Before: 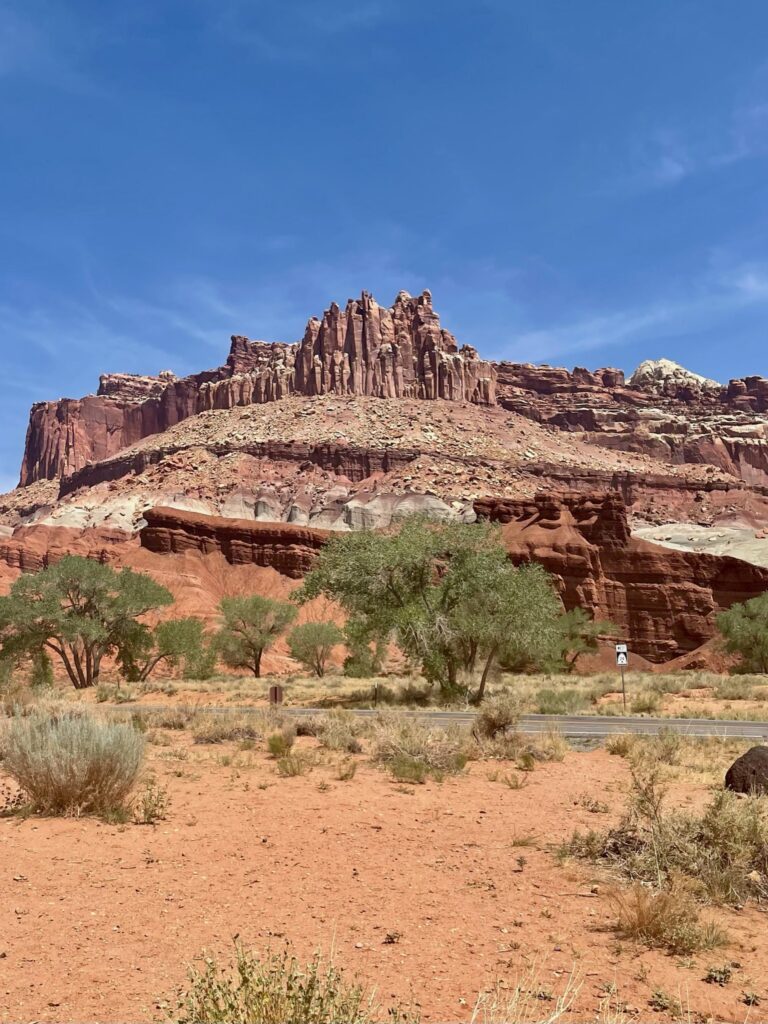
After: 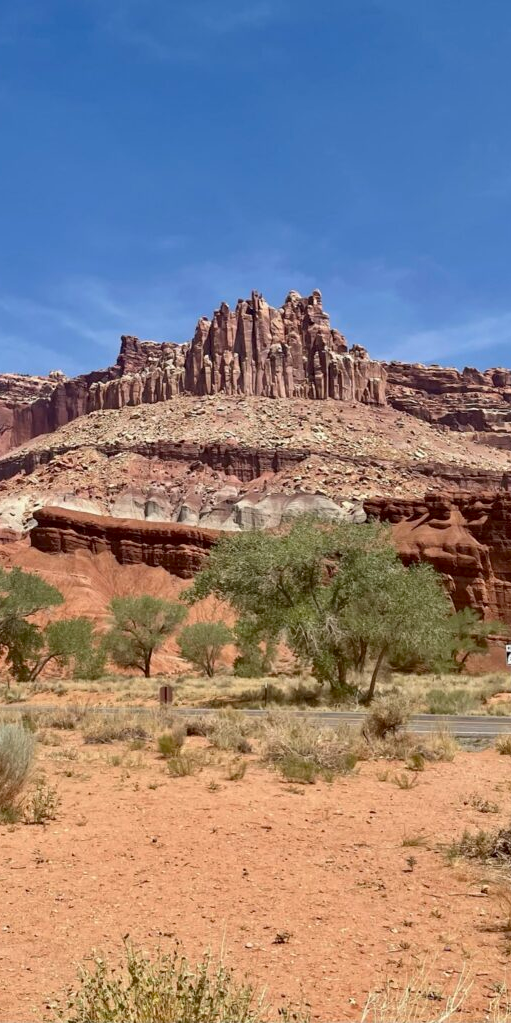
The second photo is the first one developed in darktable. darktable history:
crop and rotate: left 14.436%, right 18.898%
